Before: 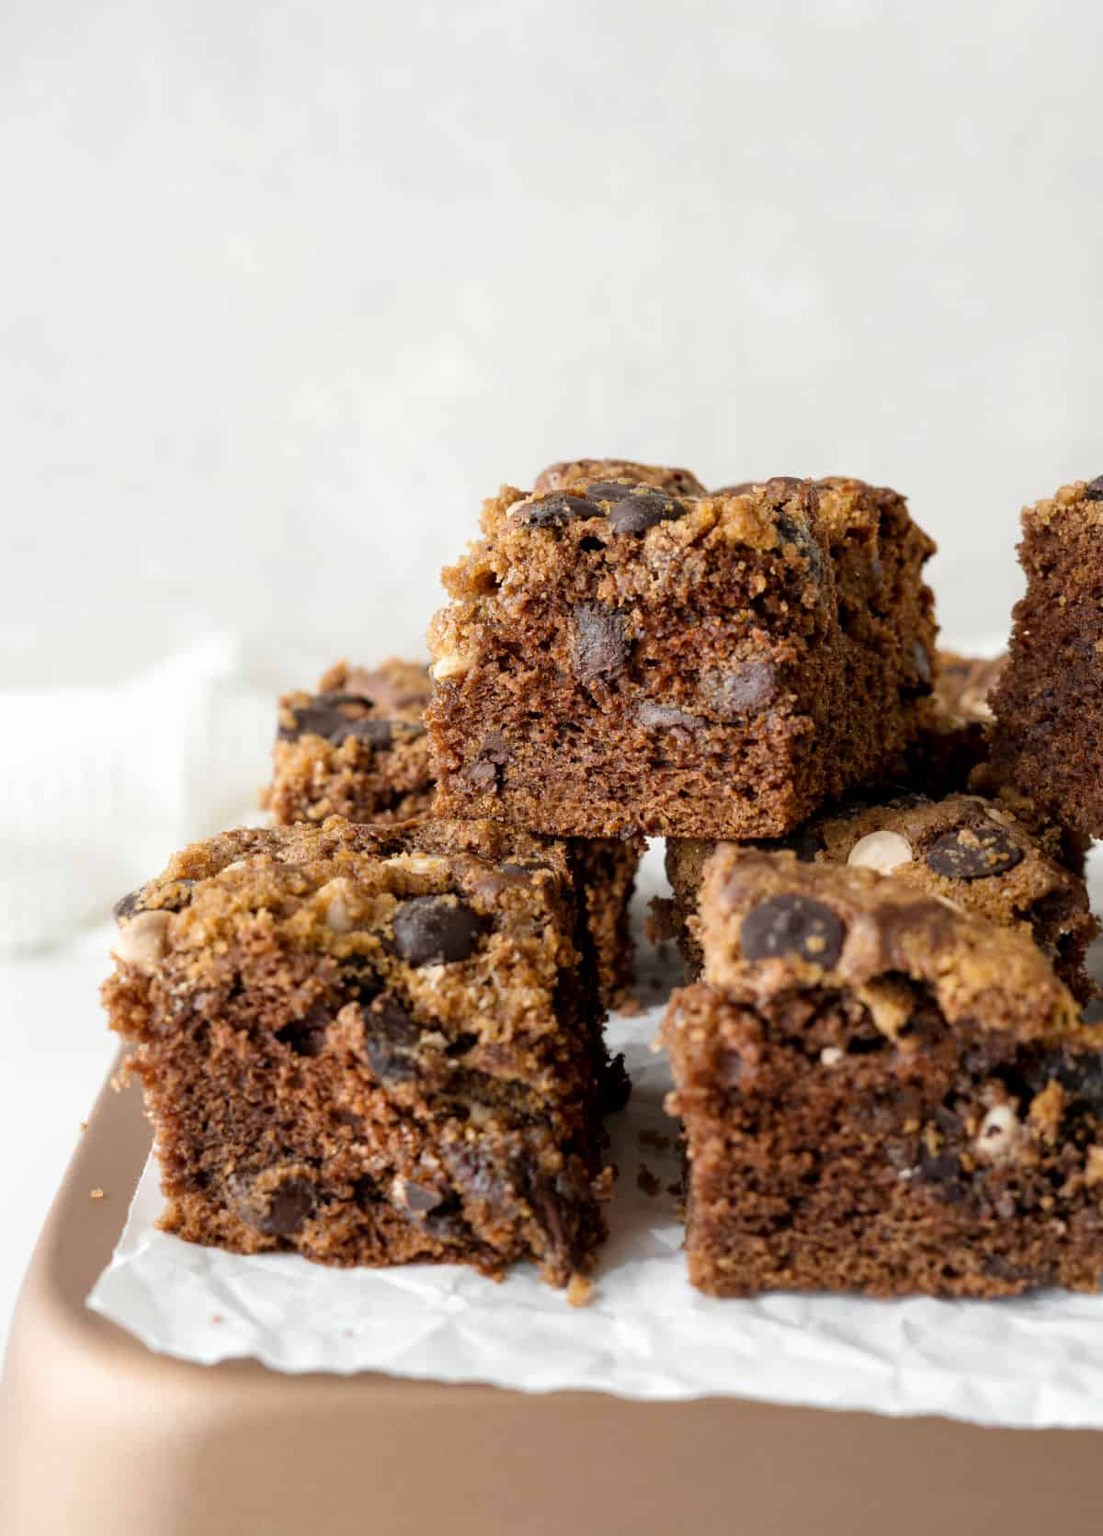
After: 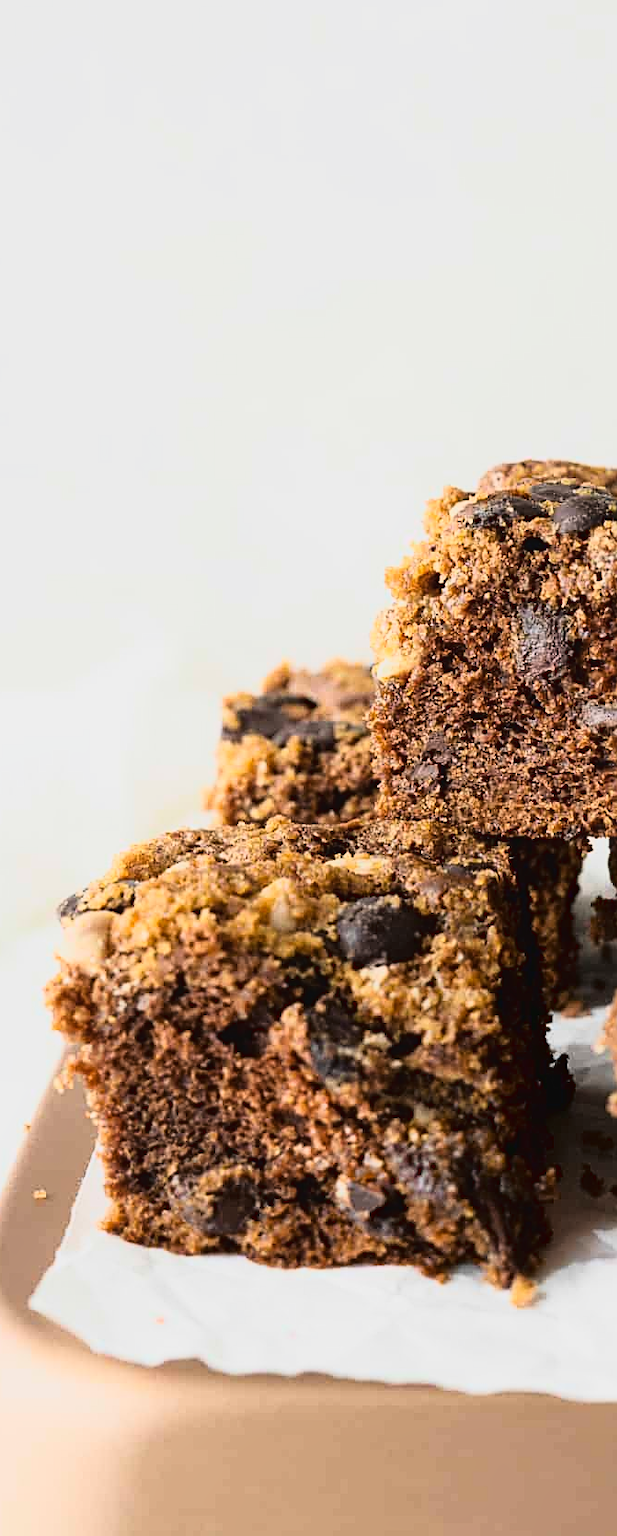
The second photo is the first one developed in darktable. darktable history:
color correction: highlights b* -0.048, saturation 0.982
crop: left 5.183%, right 38.821%
haze removal: compatibility mode true, adaptive false
contrast equalizer: octaves 7, y [[0.5, 0.488, 0.462, 0.461, 0.491, 0.5], [0.5 ×6], [0.5 ×6], [0 ×6], [0 ×6]]
tone curve: curves: ch0 [(0, 0.023) (0.132, 0.075) (0.256, 0.2) (0.463, 0.494) (0.699, 0.816) (0.813, 0.898) (1, 0.943)]; ch1 [(0, 0) (0.32, 0.306) (0.441, 0.41) (0.476, 0.466) (0.498, 0.5) (0.518, 0.519) (0.546, 0.571) (0.604, 0.651) (0.733, 0.817) (1, 1)]; ch2 [(0, 0) (0.312, 0.313) (0.431, 0.425) (0.483, 0.477) (0.503, 0.503) (0.526, 0.507) (0.564, 0.575) (0.614, 0.695) (0.713, 0.767) (0.985, 0.966)], color space Lab, linked channels, preserve colors none
sharpen: amount 0.575
